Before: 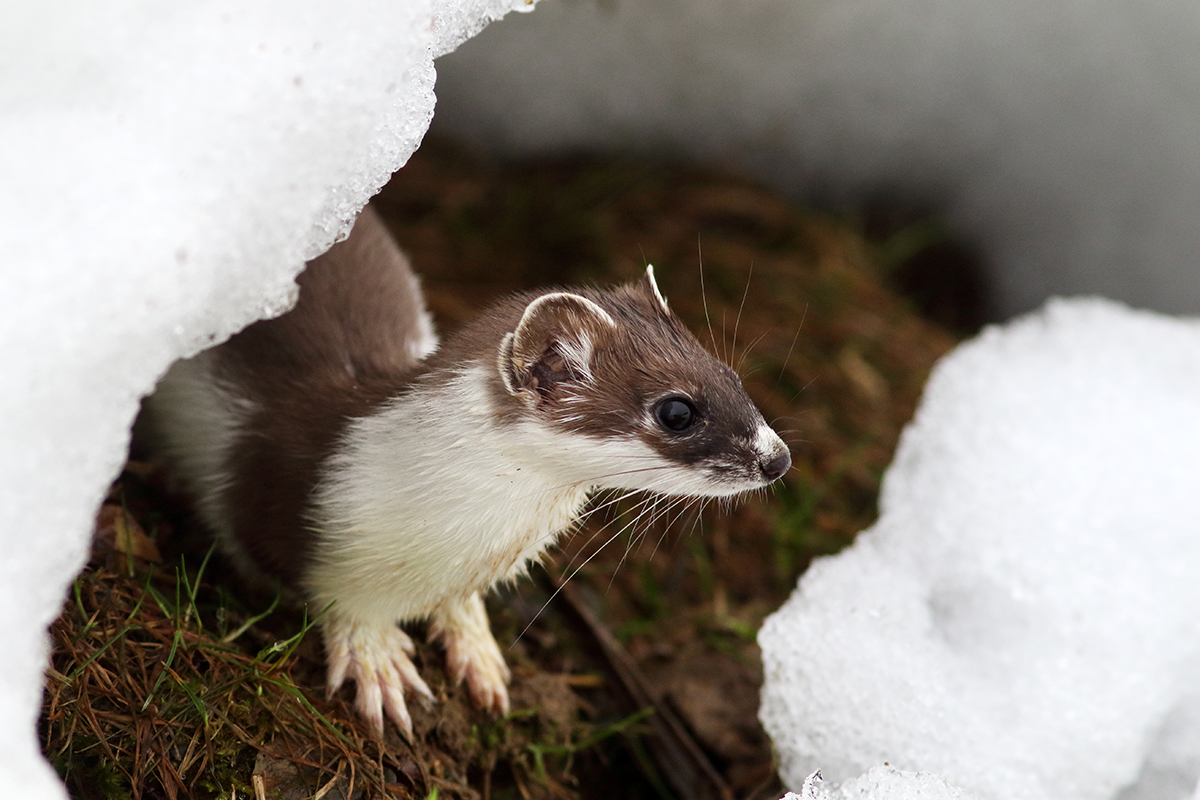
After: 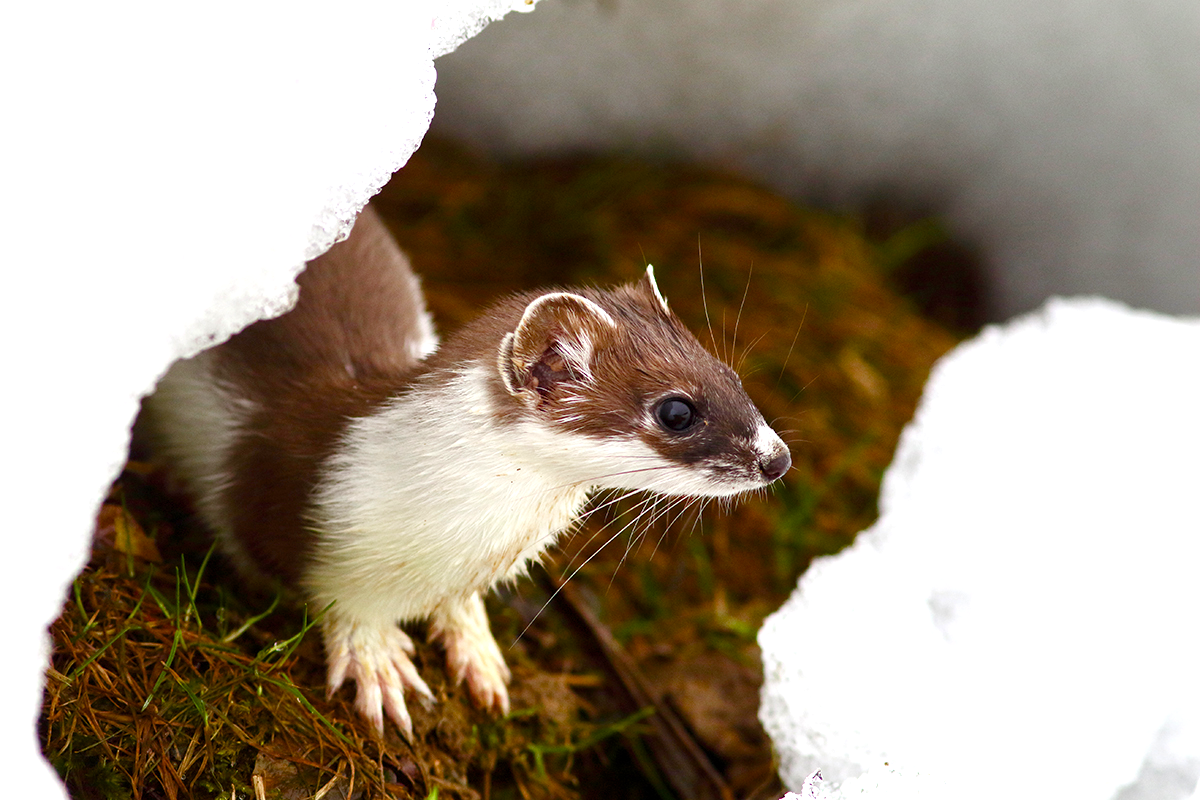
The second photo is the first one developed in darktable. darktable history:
color balance rgb: shadows lift › chroma 1.007%, shadows lift › hue 30.2°, perceptual saturation grading › global saturation 45.83%, perceptual saturation grading › highlights -50.107%, perceptual saturation grading › shadows 31.196%, global vibrance 20%
exposure: exposure 0.582 EV, compensate highlight preservation false
